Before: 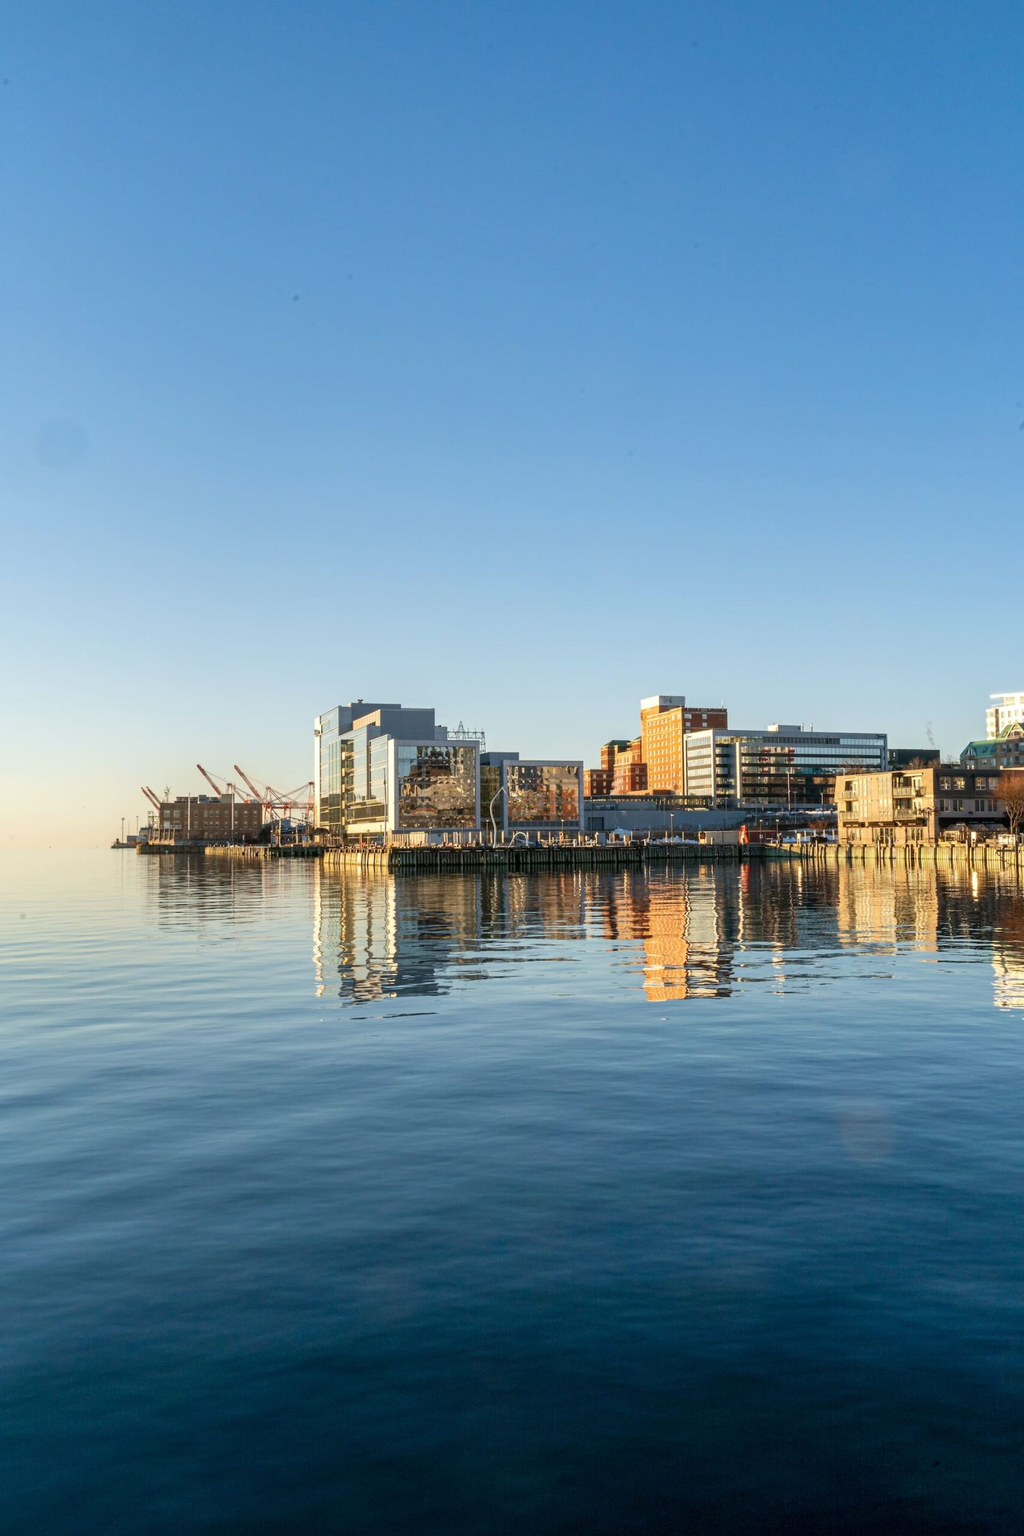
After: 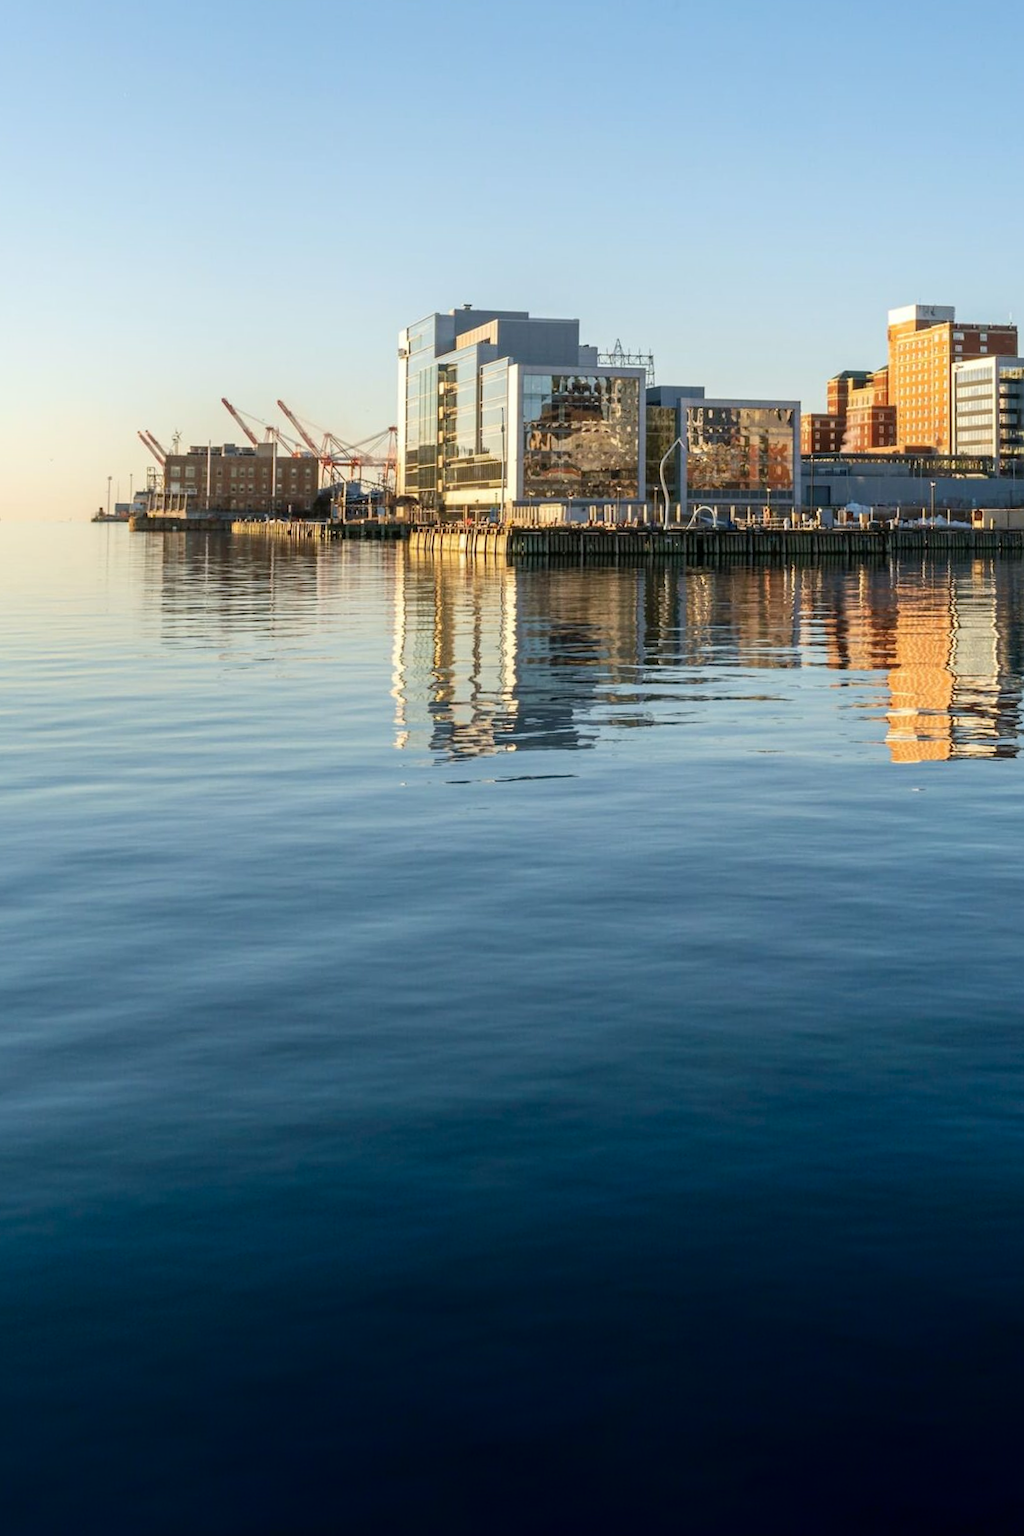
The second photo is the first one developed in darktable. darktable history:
shadows and highlights: shadows -70, highlights 35, soften with gaussian
crop and rotate: angle -0.82°, left 3.85%, top 31.828%, right 27.992%
